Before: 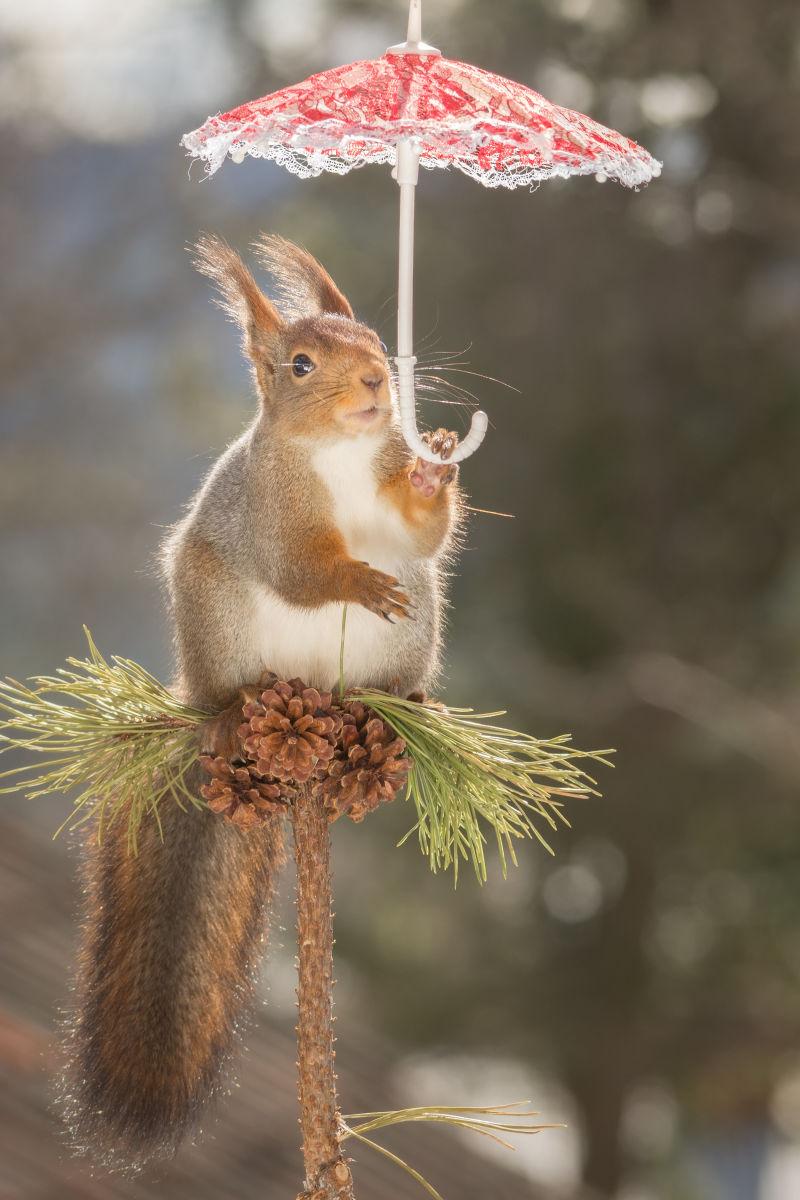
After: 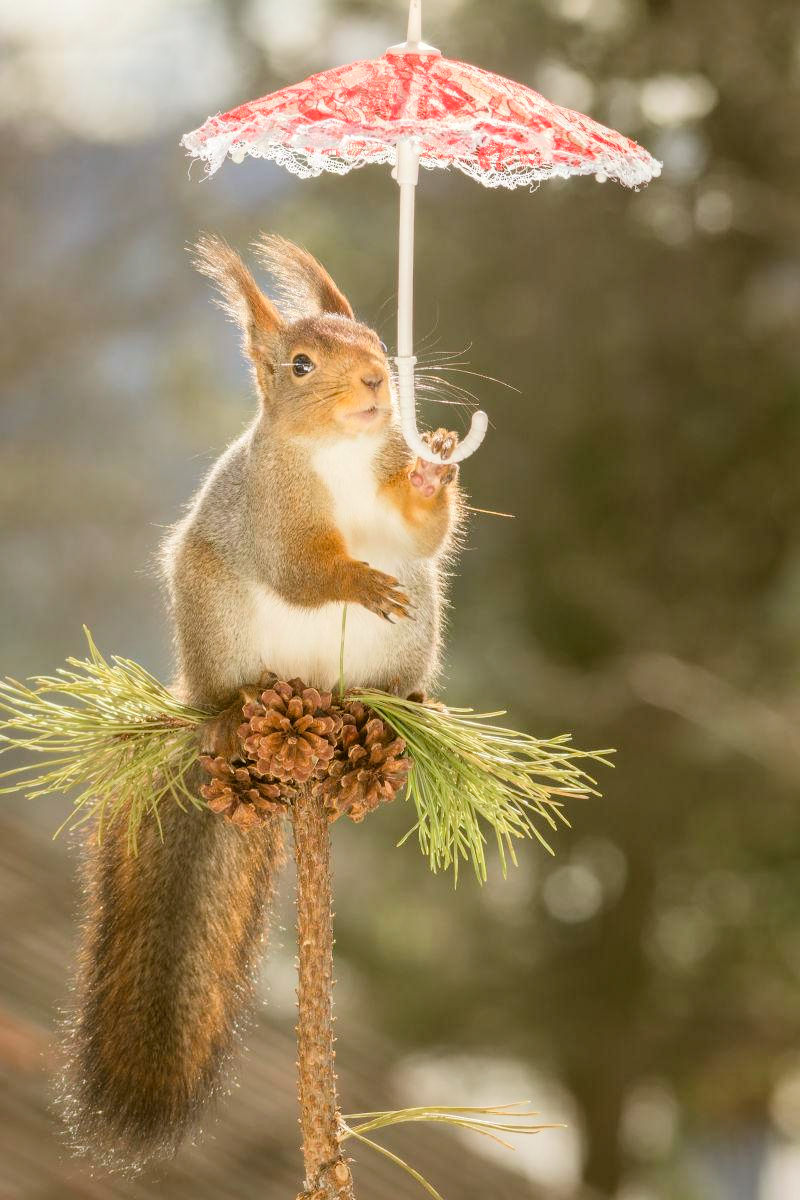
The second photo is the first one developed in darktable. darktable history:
color correction: highlights a* -1.43, highlights b* 10.12, shadows a* 0.395, shadows b* 19.35
tone curve: curves: ch0 [(0, 0) (0.004, 0.001) (0.133, 0.112) (0.325, 0.362) (0.832, 0.893) (1, 1)], color space Lab, linked channels, preserve colors none
color calibration: illuminant as shot in camera, x 0.358, y 0.373, temperature 4628.91 K
